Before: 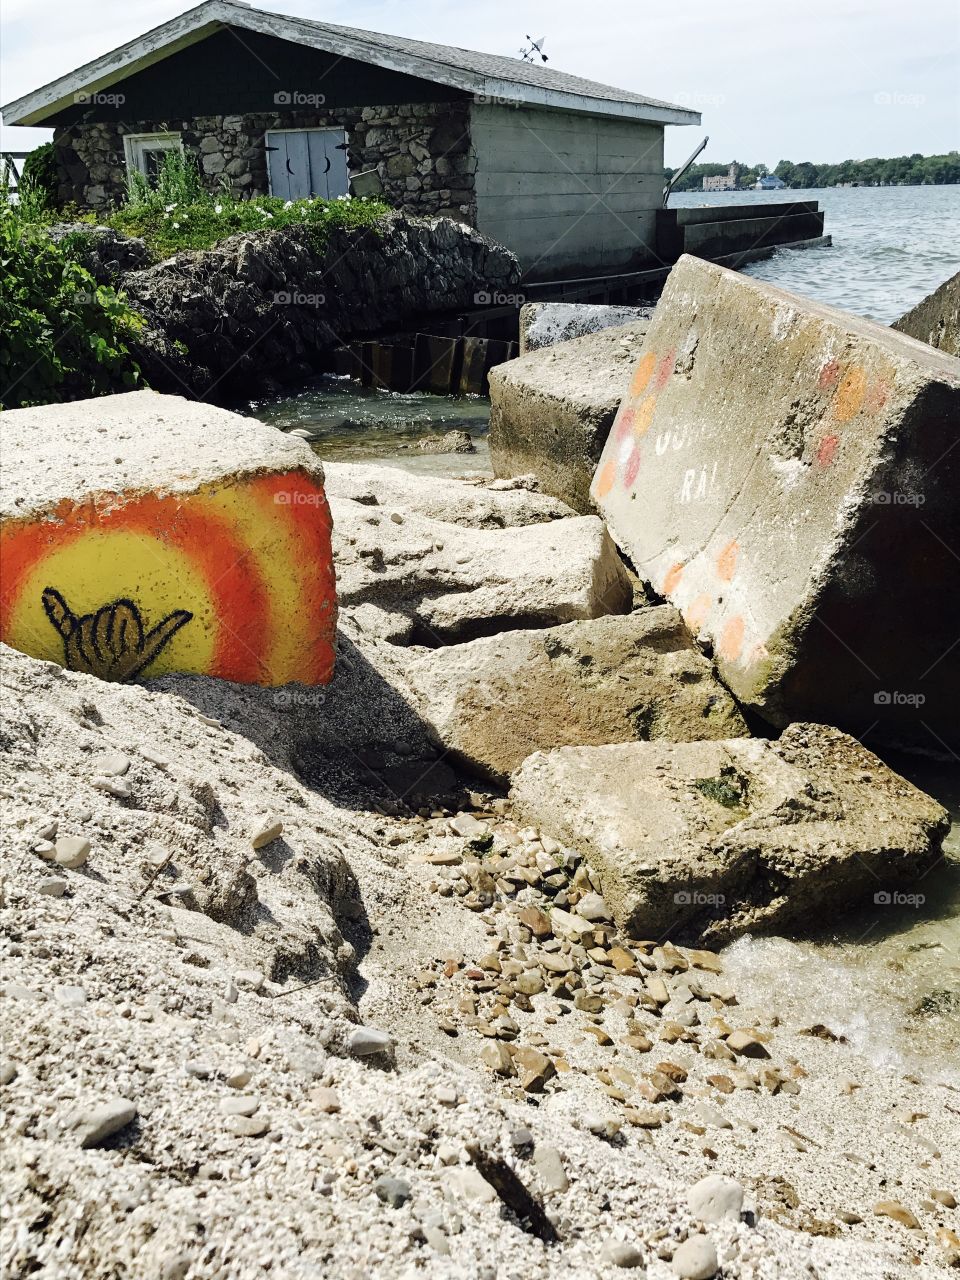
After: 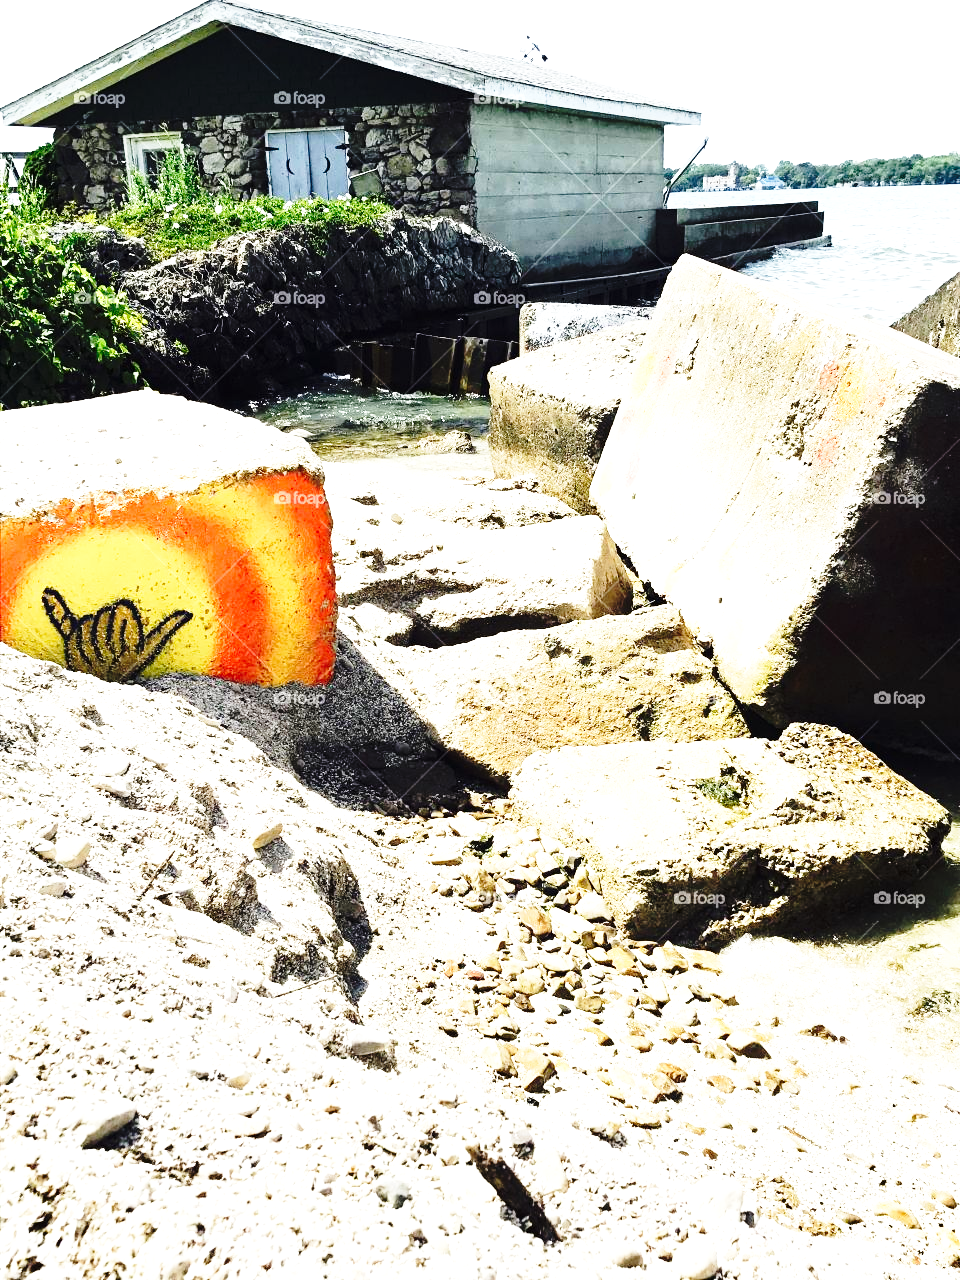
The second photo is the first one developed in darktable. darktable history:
base curve: curves: ch0 [(0, 0) (0.04, 0.03) (0.133, 0.232) (0.448, 0.748) (0.843, 0.968) (1, 1)], preserve colors none
exposure: black level correction 0, exposure 1 EV, compensate exposure bias true, compensate highlight preservation false
